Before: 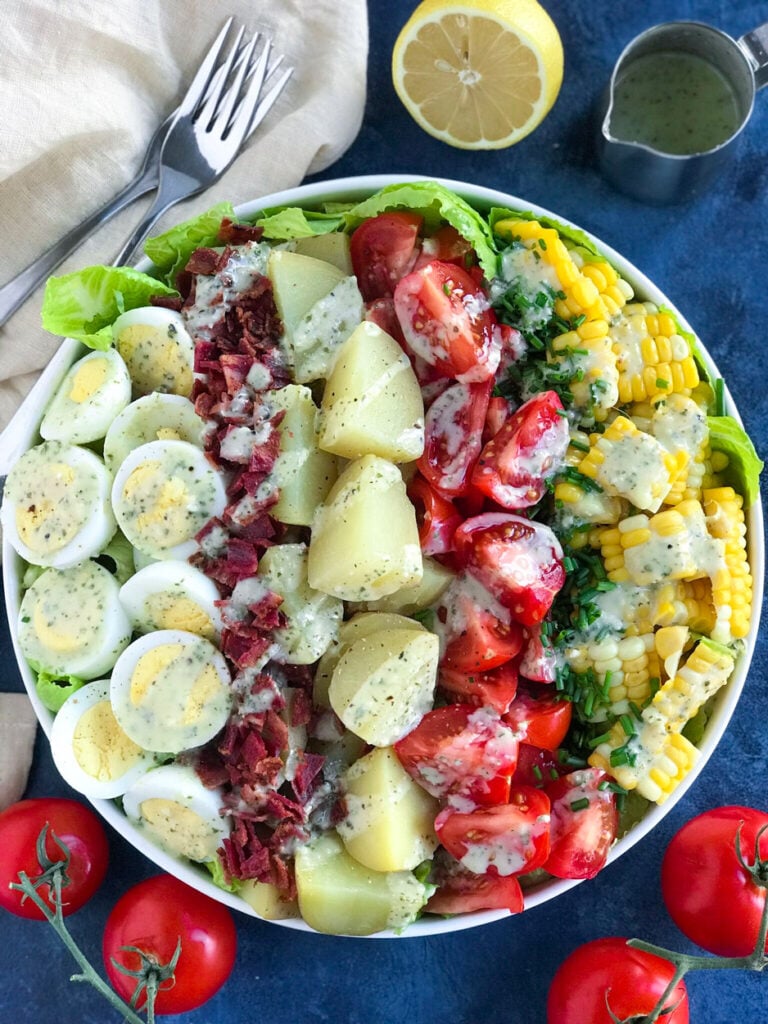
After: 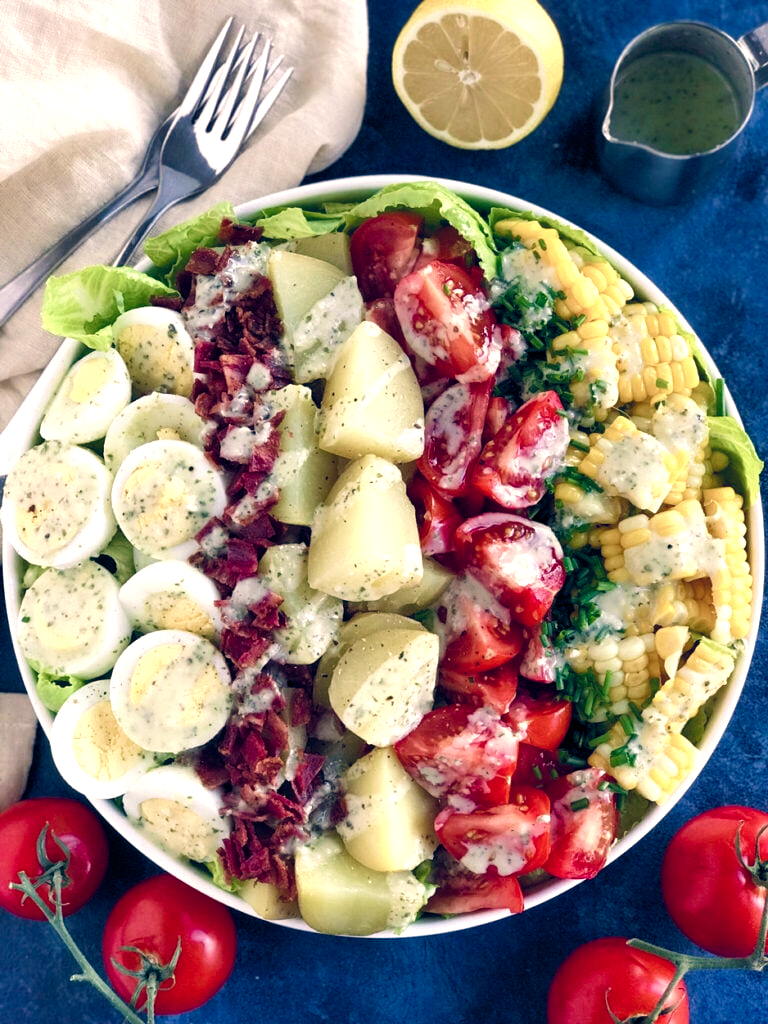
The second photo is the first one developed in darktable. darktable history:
color zones: curves: ch1 [(0, 0.469) (0.01, 0.469) (0.12, 0.446) (0.248, 0.469) (0.5, 0.5) (0.748, 0.5) (0.99, 0.469) (1, 0.469)]
color correction: highlights a* 3.84, highlights b* 5.07
velvia: on, module defaults
color balance rgb: highlights gain › chroma 2.94%, highlights gain › hue 60.57°, global offset › chroma 0.25%, global offset › hue 256.52°, perceptual saturation grading › global saturation 20%, perceptual saturation grading › highlights -50%, perceptual saturation grading › shadows 30%, contrast 15%
